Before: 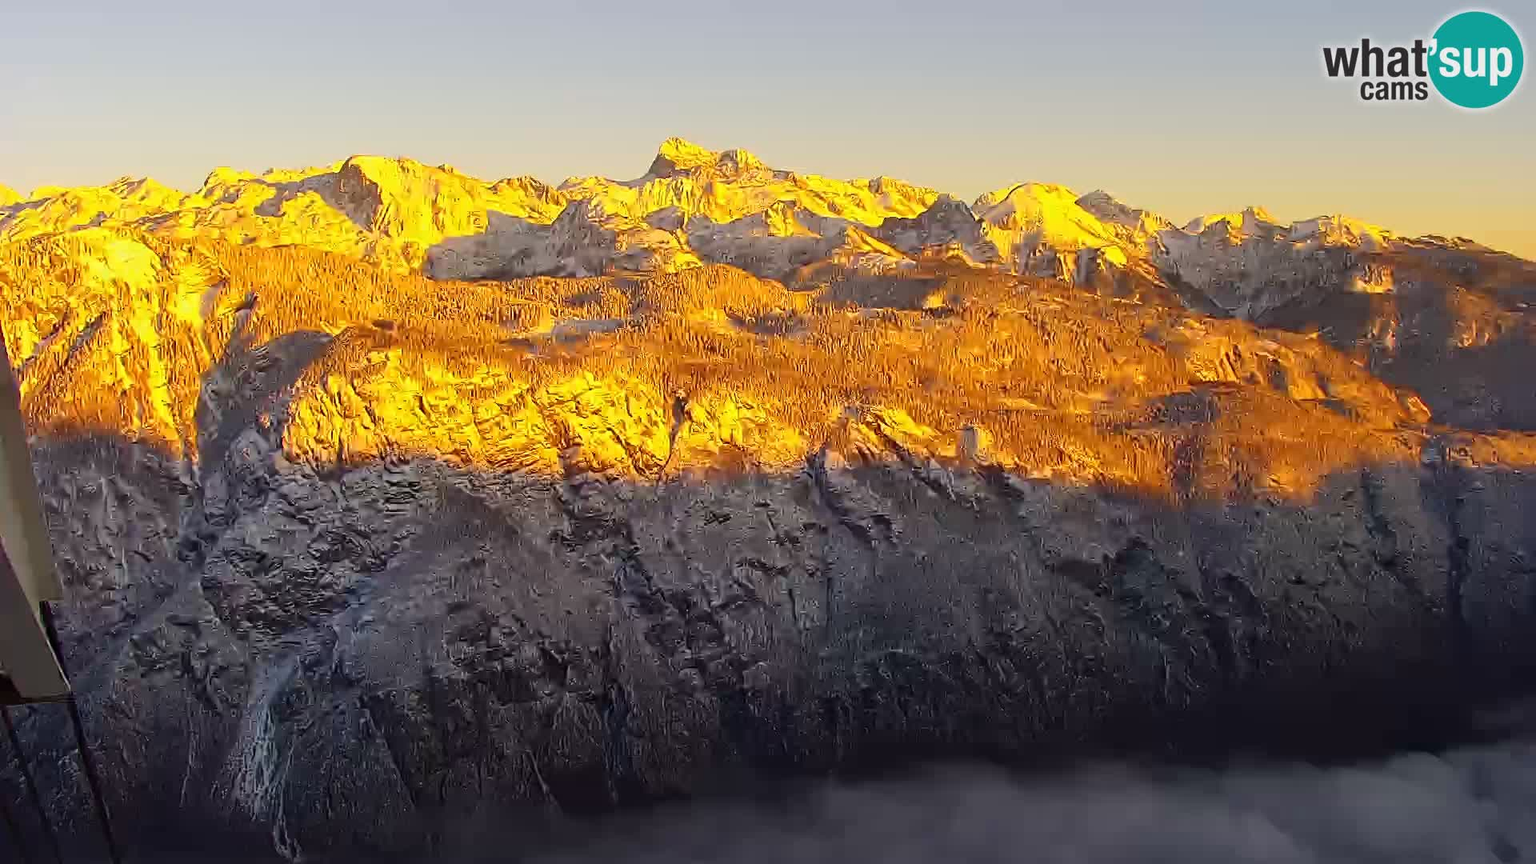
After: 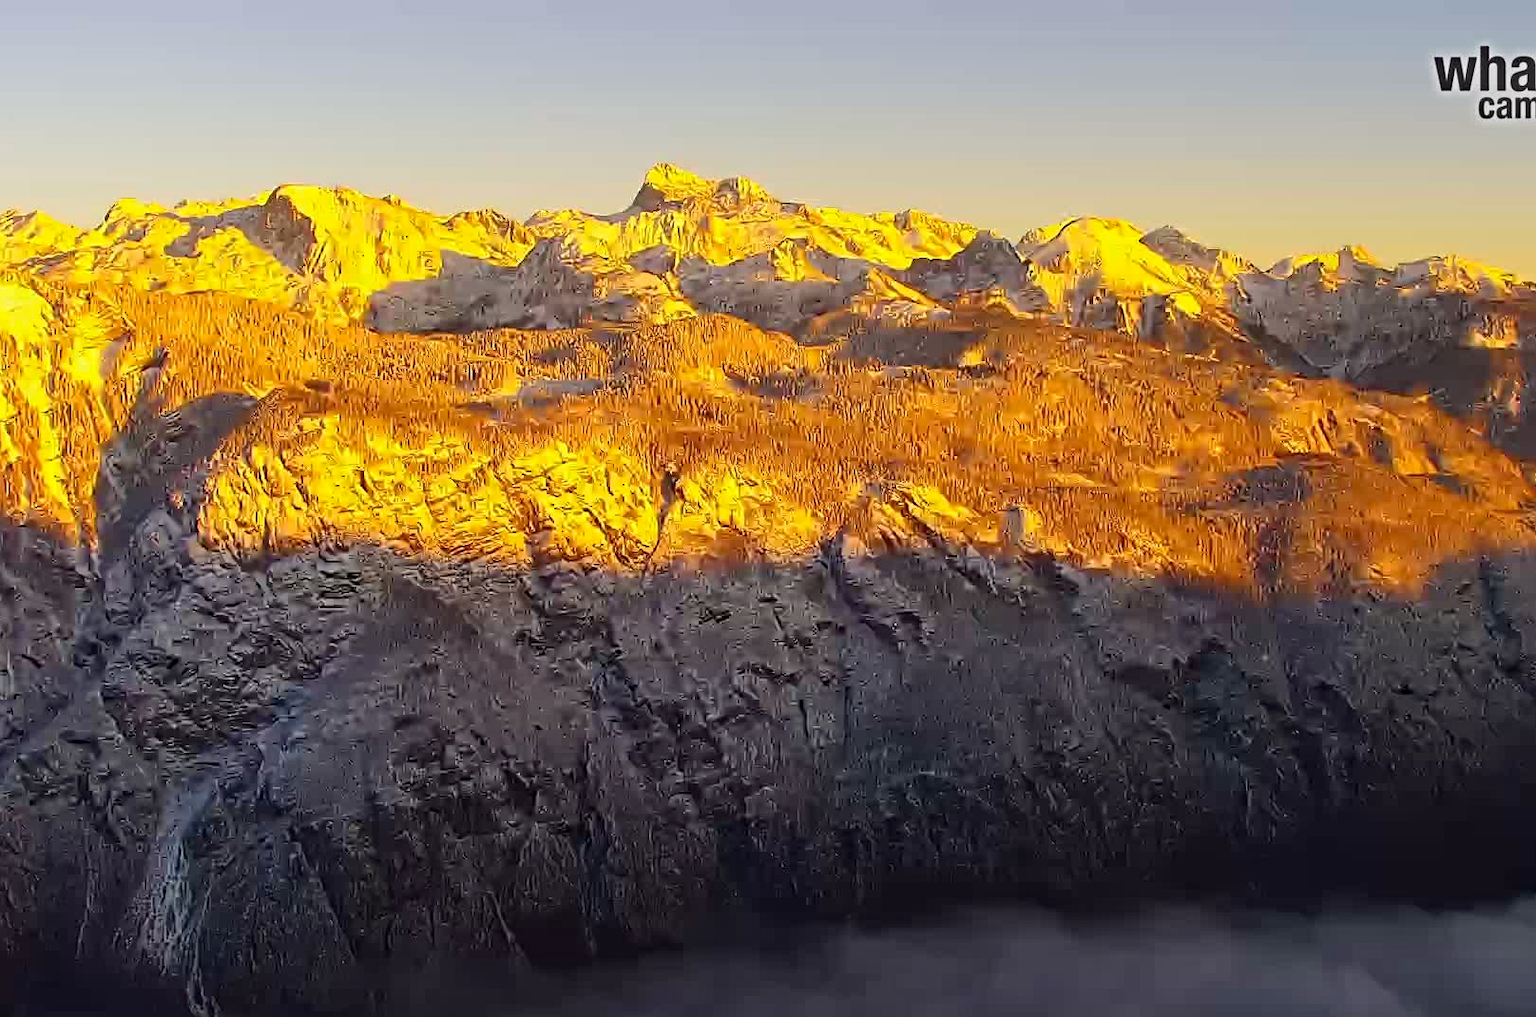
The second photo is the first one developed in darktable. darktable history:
crop: left 7.598%, right 7.873%
haze removal: compatibility mode true, adaptive false
